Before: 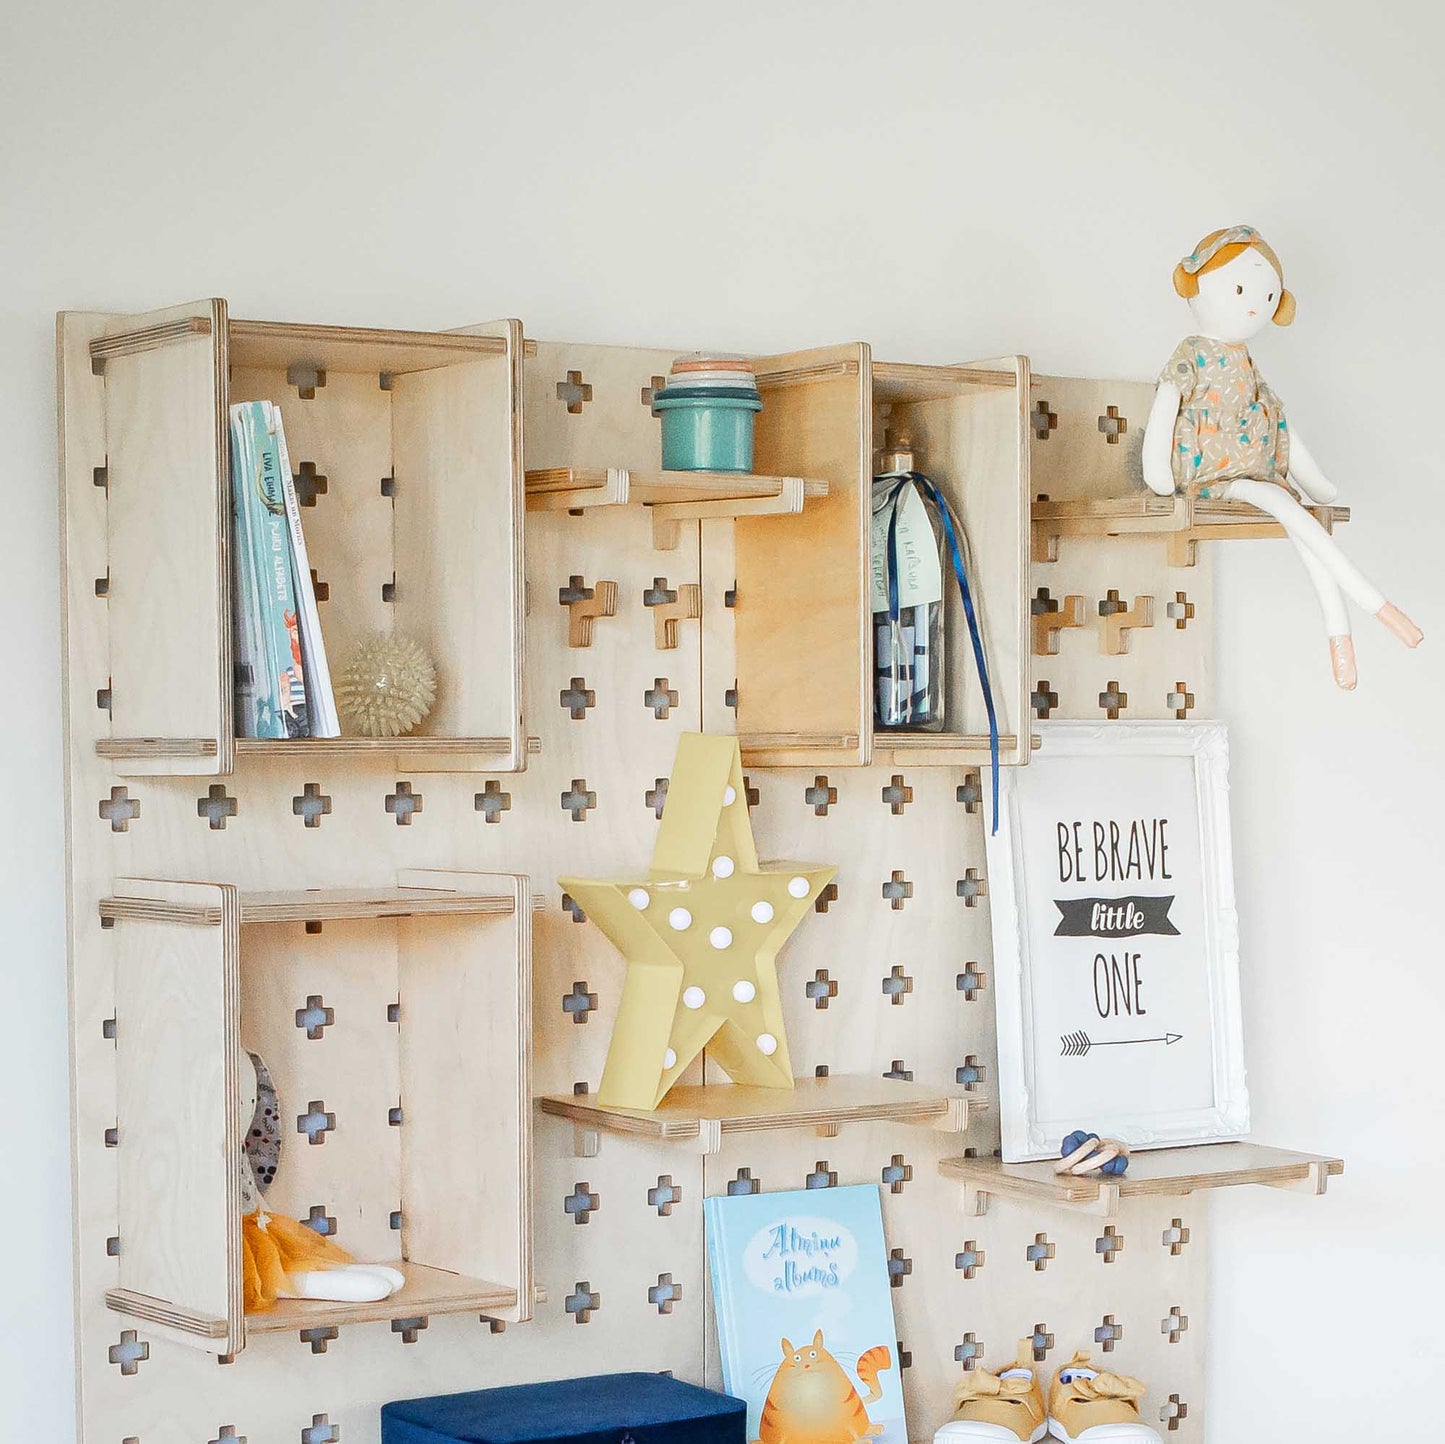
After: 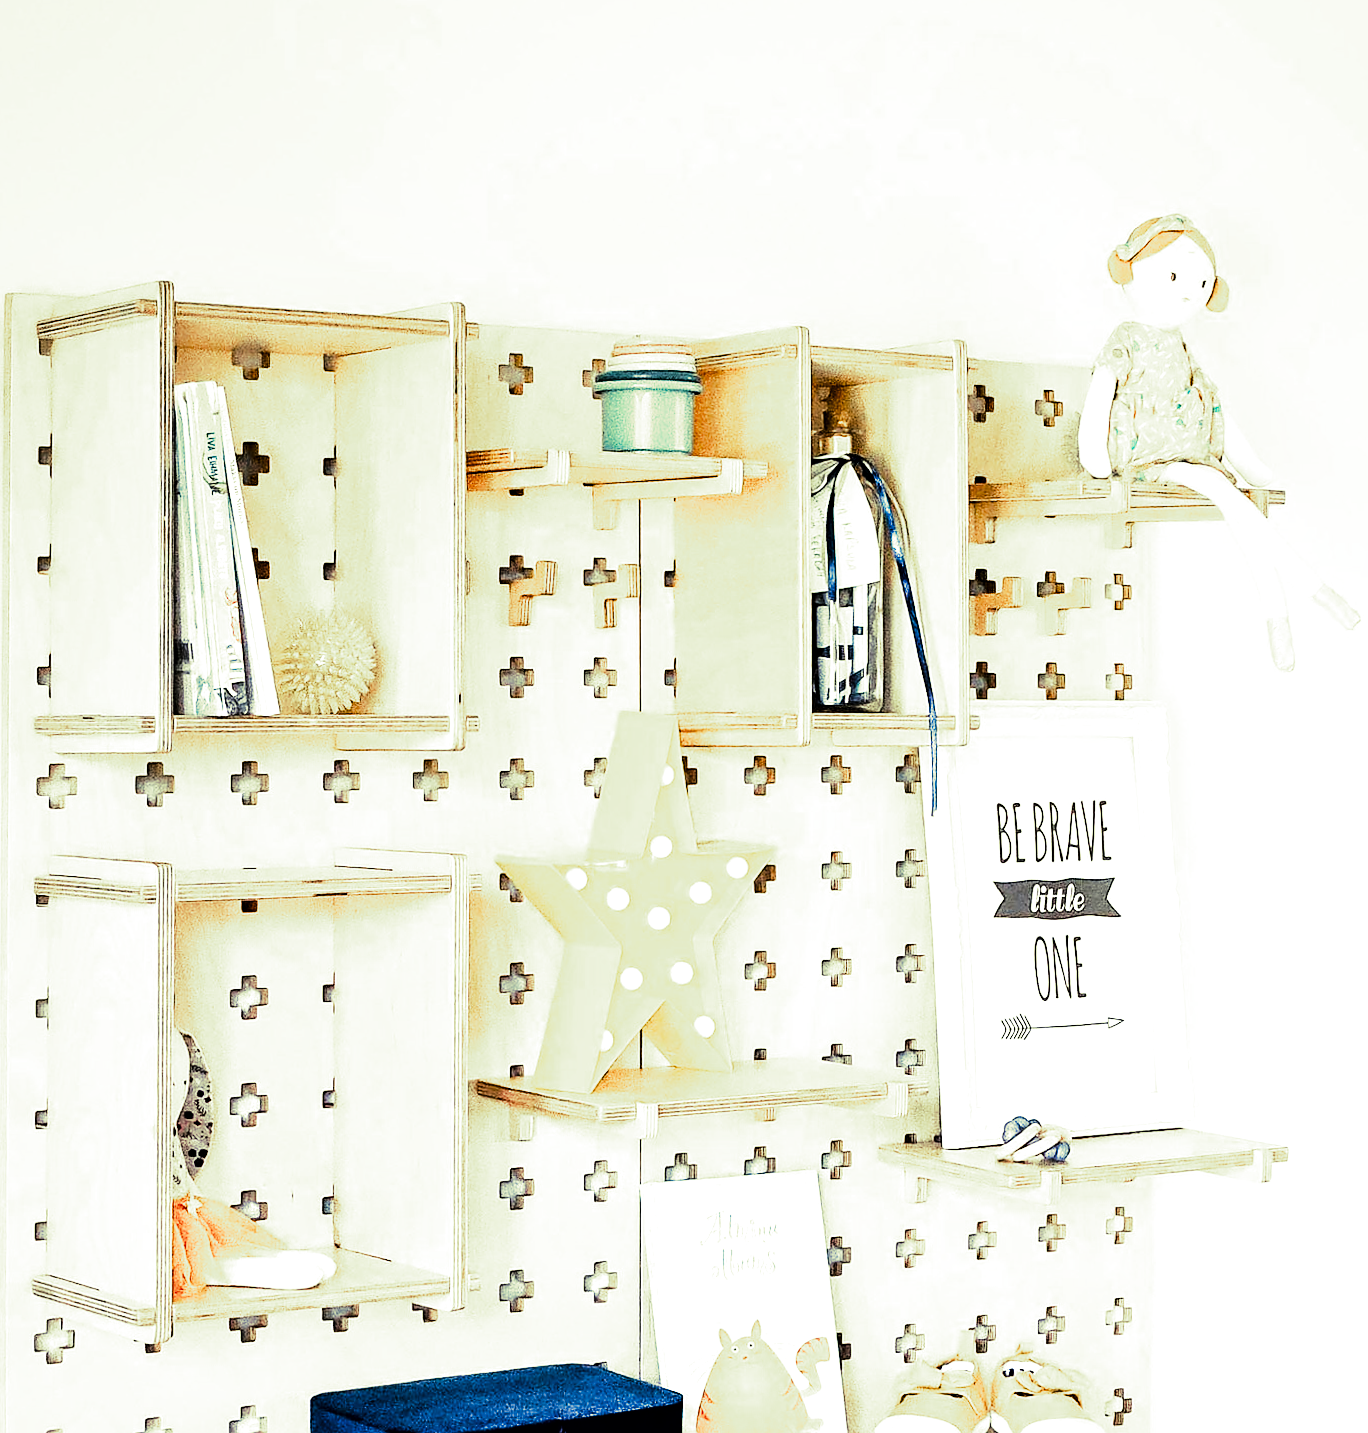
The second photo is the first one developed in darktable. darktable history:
sharpen: radius 1.864, amount 0.398, threshold 1.271
split-toning: shadows › hue 290.82°, shadows › saturation 0.34, highlights › saturation 0.38, balance 0, compress 50%
color balance: lift [0.991, 1, 1, 1], gamma [0.996, 1, 1, 1], input saturation 98.52%, contrast 20.34%, output saturation 103.72%
local contrast: mode bilateral grid, contrast 20, coarseness 50, detail 120%, midtone range 0.2
tone curve: curves: ch0 [(0, 0) (0.004, 0) (0.133, 0.071) (0.325, 0.456) (0.832, 0.957) (1, 1)], color space Lab, linked channels, preserve colors none
rotate and perspective: rotation 0.226°, lens shift (vertical) -0.042, crop left 0.023, crop right 0.982, crop top 0.006, crop bottom 0.994
crop and rotate: left 3.238%
